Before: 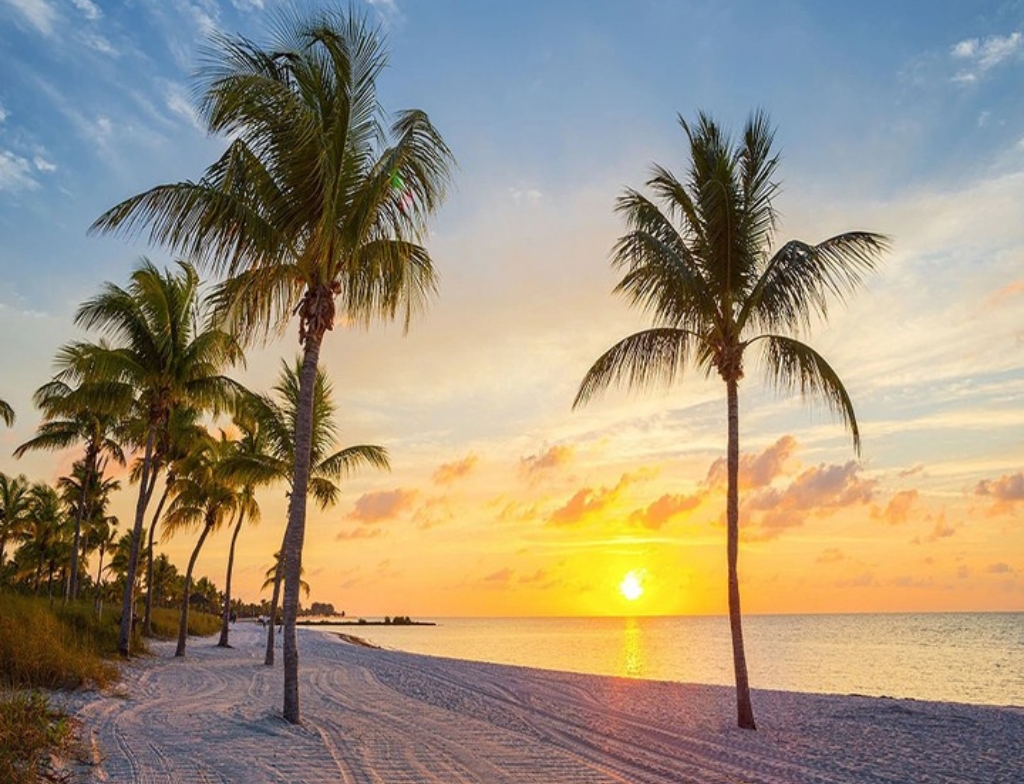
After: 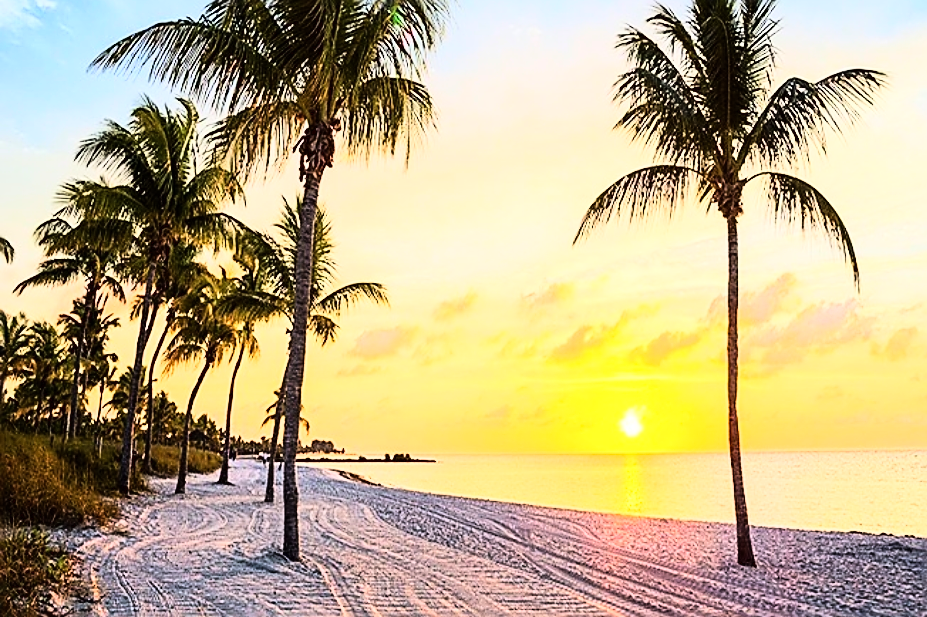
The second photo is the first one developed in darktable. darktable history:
sharpen: amount 1
crop: top 20.916%, right 9.437%, bottom 0.316%
rgb curve: curves: ch0 [(0, 0) (0.21, 0.15) (0.24, 0.21) (0.5, 0.75) (0.75, 0.96) (0.89, 0.99) (1, 1)]; ch1 [(0, 0.02) (0.21, 0.13) (0.25, 0.2) (0.5, 0.67) (0.75, 0.9) (0.89, 0.97) (1, 1)]; ch2 [(0, 0.02) (0.21, 0.13) (0.25, 0.2) (0.5, 0.67) (0.75, 0.9) (0.89, 0.97) (1, 1)], compensate middle gray true
